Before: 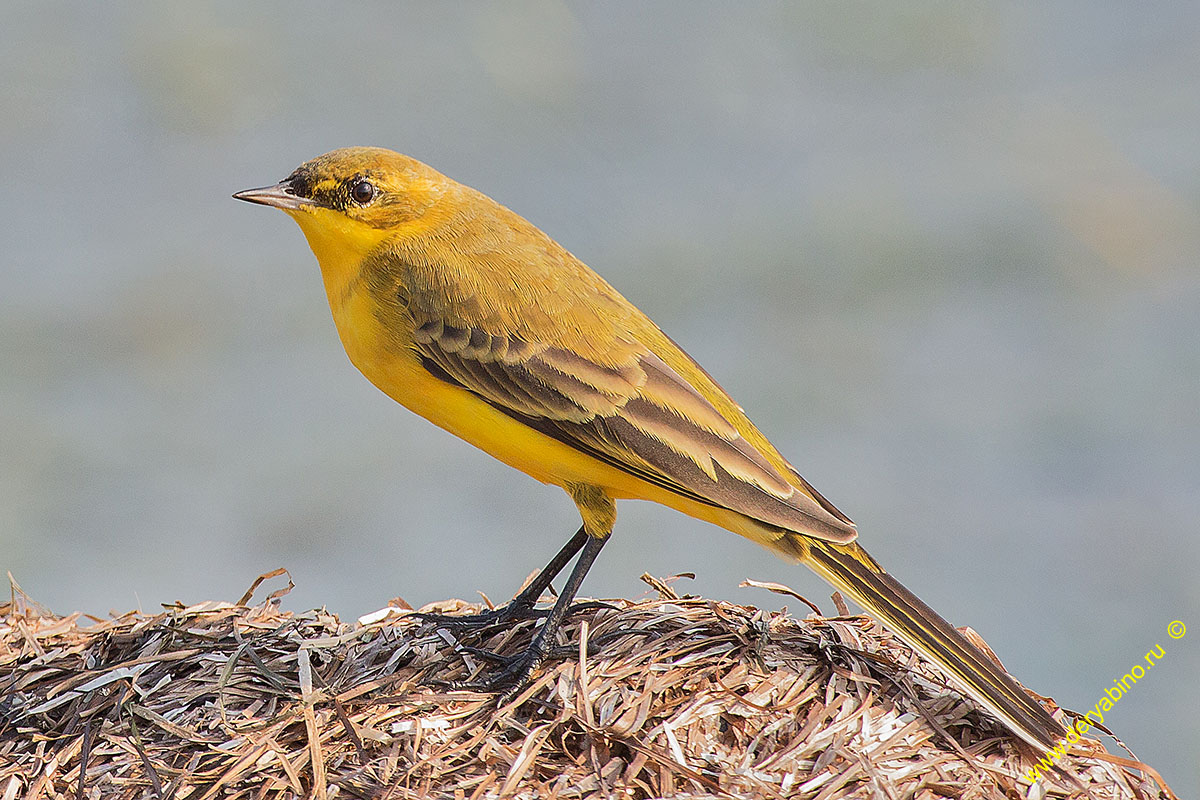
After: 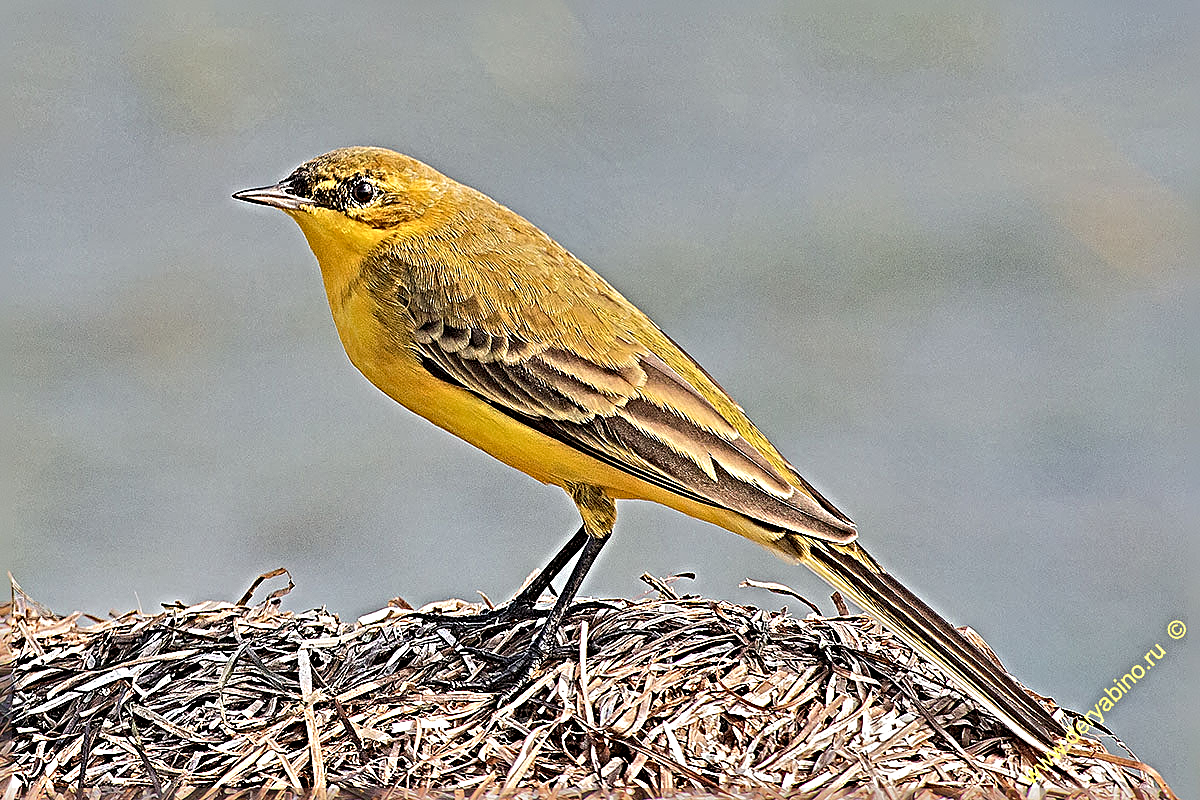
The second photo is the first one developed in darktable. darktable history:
sharpen: radius 6.259, amount 1.784, threshold 0.152
